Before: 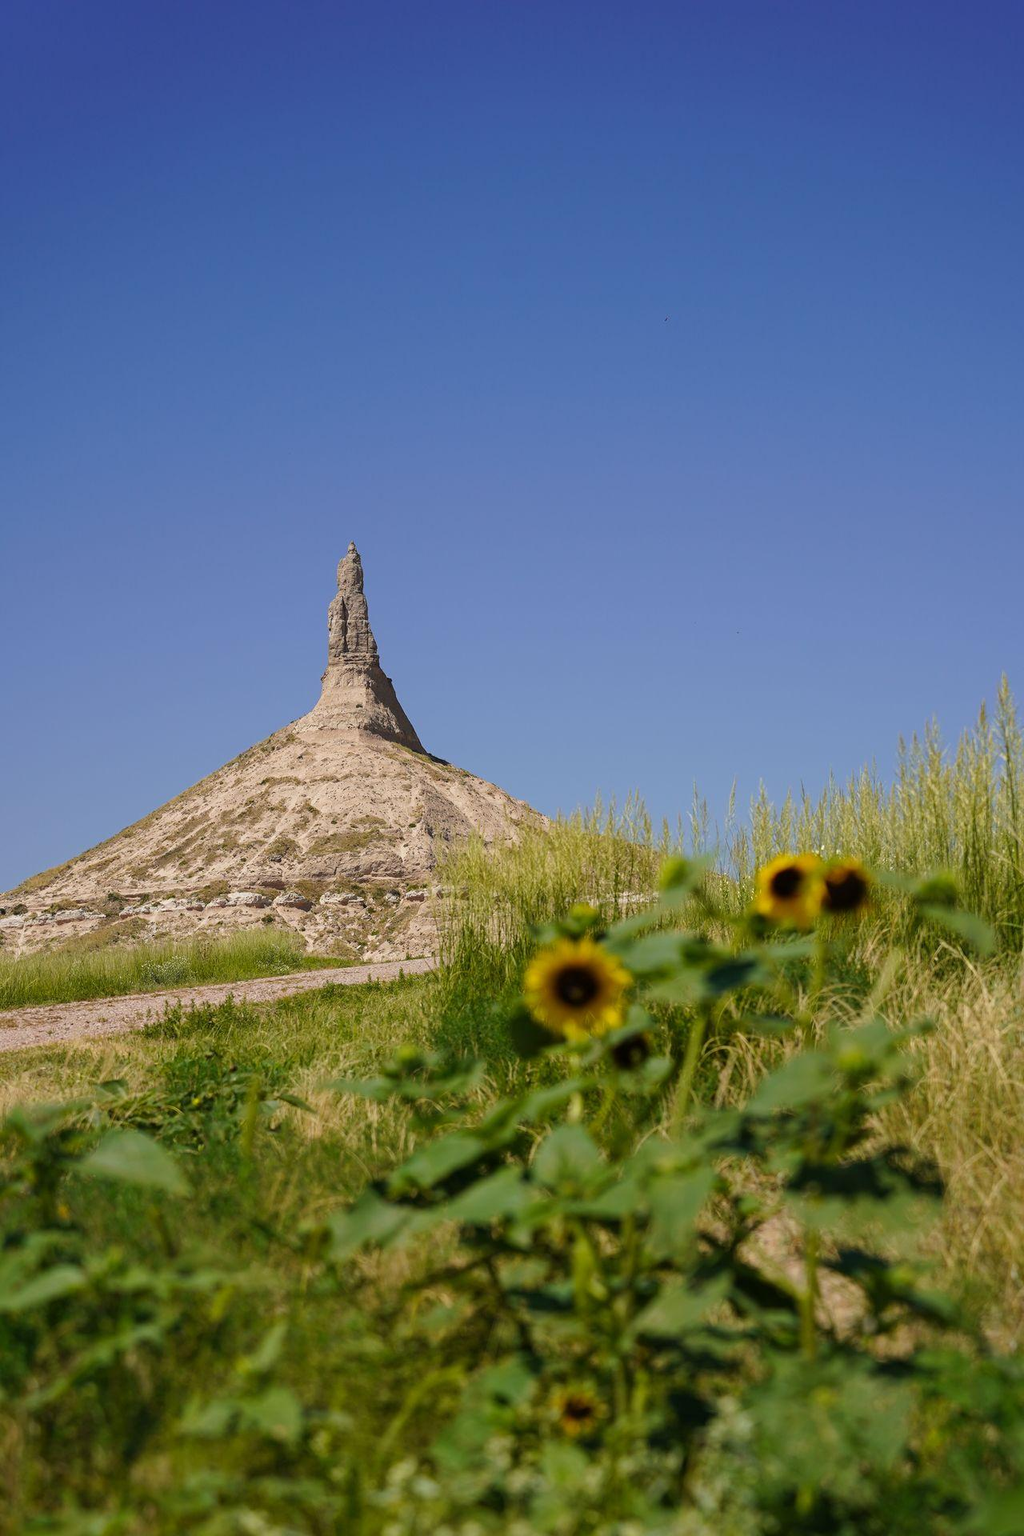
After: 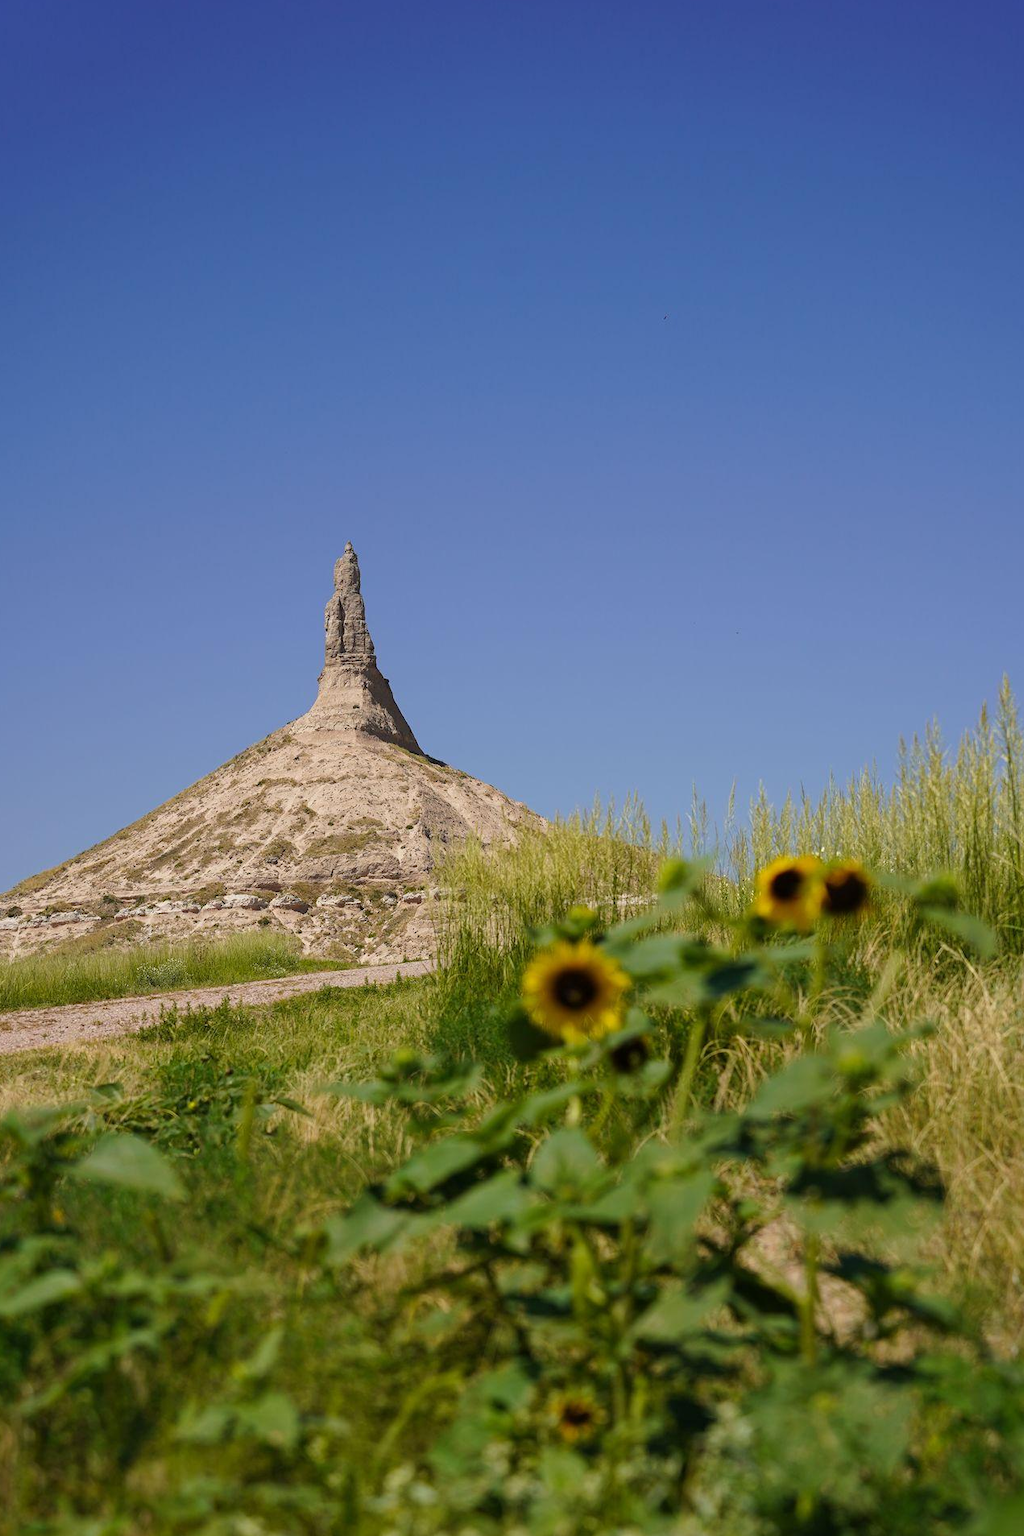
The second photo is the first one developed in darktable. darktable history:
crop and rotate: left 0.565%, top 0.274%, bottom 0.38%
